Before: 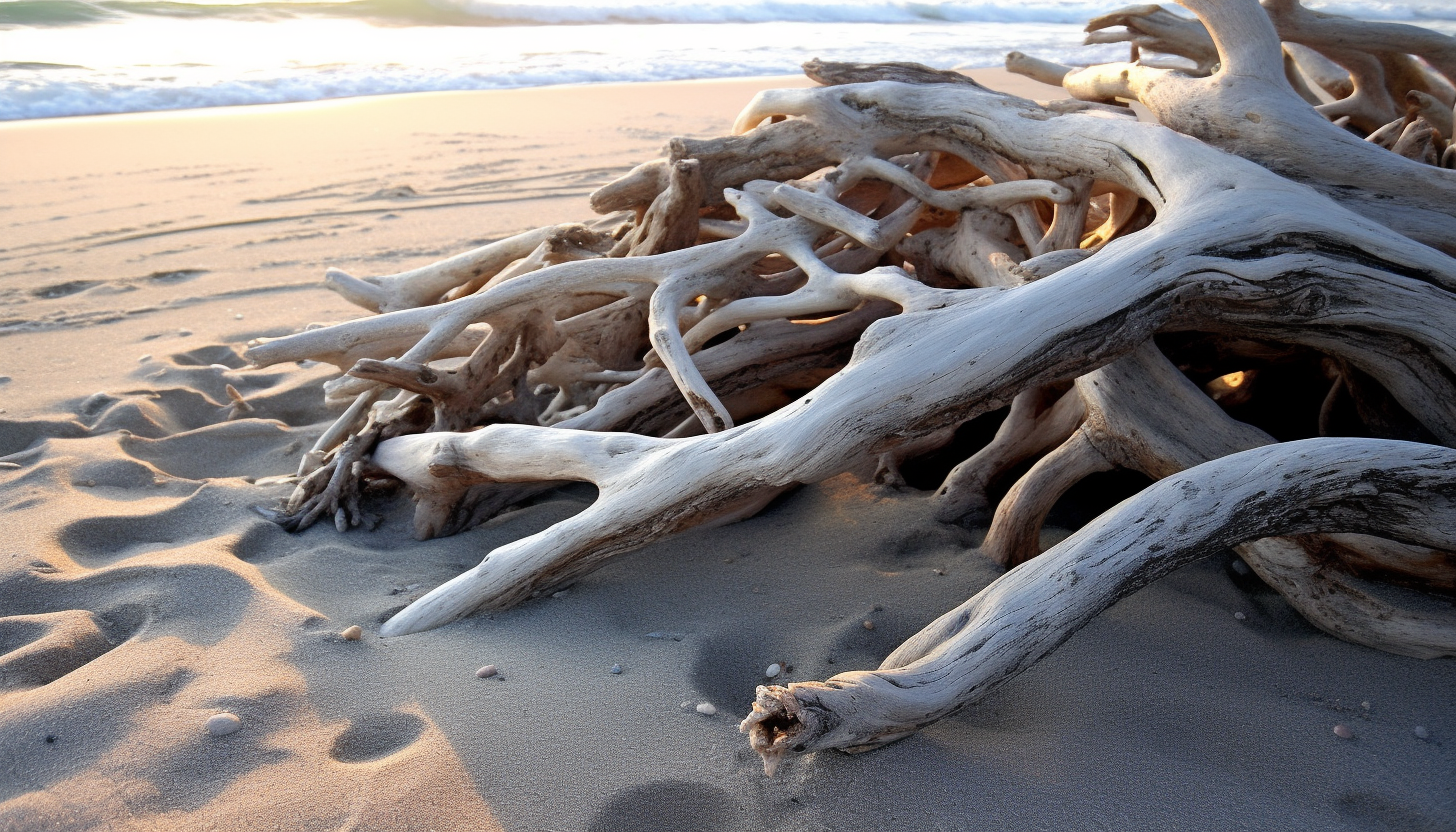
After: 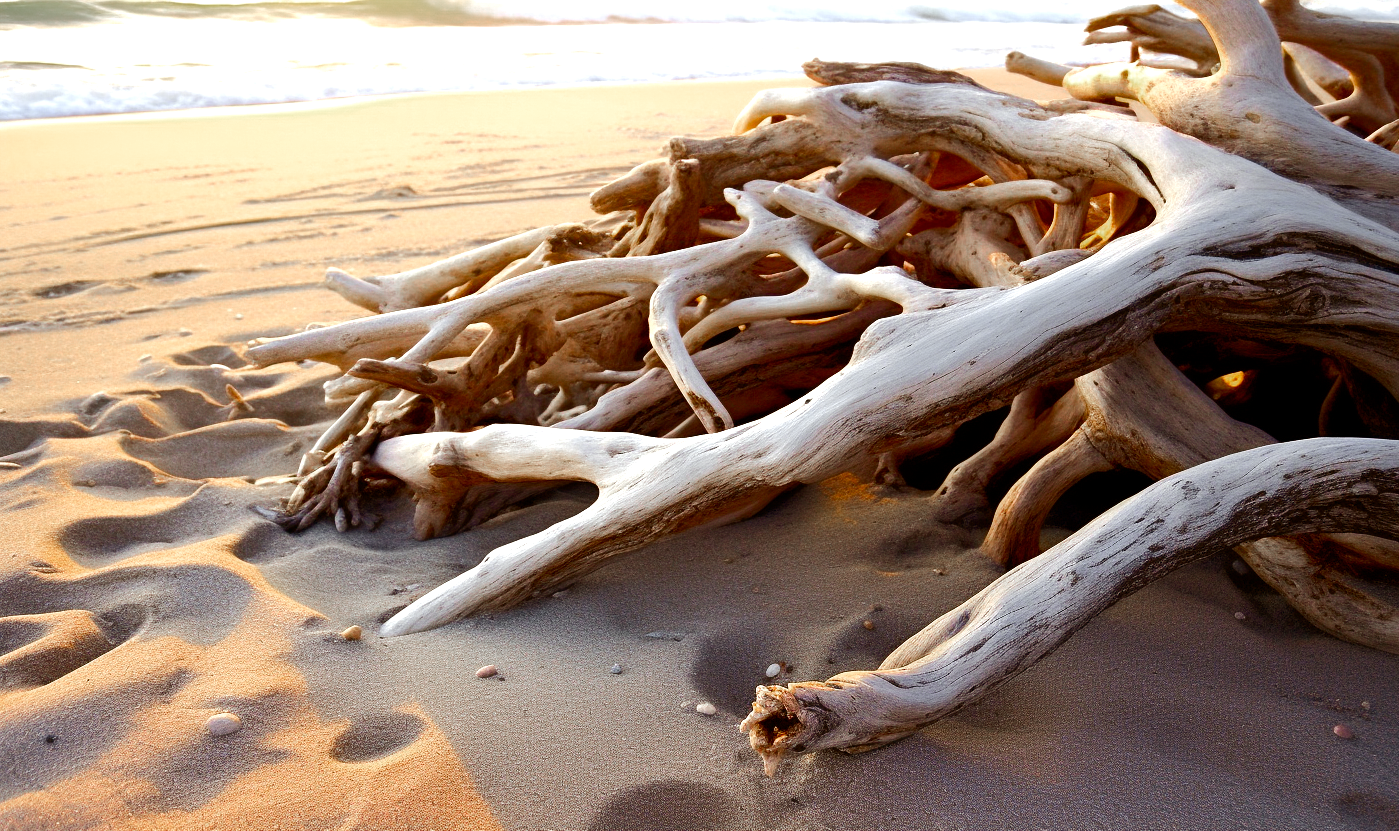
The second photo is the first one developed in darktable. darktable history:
color balance rgb: power › luminance 9.82%, power › chroma 2.823%, power › hue 57.08°, perceptual saturation grading › global saturation 20%, perceptual saturation grading › highlights -25.371%, perceptual saturation grading › shadows 25.2%, perceptual brilliance grading › highlights 17.59%, perceptual brilliance grading › mid-tones 31.233%, perceptual brilliance grading › shadows -30.6%, global vibrance 27.583%
color zones: curves: ch0 [(0, 0.48) (0.209, 0.398) (0.305, 0.332) (0.429, 0.493) (0.571, 0.5) (0.714, 0.5) (0.857, 0.5) (1, 0.48)]; ch1 [(0, 0.736) (0.143, 0.625) (0.225, 0.371) (0.429, 0.256) (0.571, 0.241) (0.714, 0.213) (0.857, 0.48) (1, 0.736)]; ch2 [(0, 0.448) (0.143, 0.498) (0.286, 0.5) (0.429, 0.5) (0.571, 0.5) (0.714, 0.5) (0.857, 0.5) (1, 0.448)]
crop: right 3.89%, bottom 0.044%
color correction: highlights a* 0.081, highlights b* -0.303
